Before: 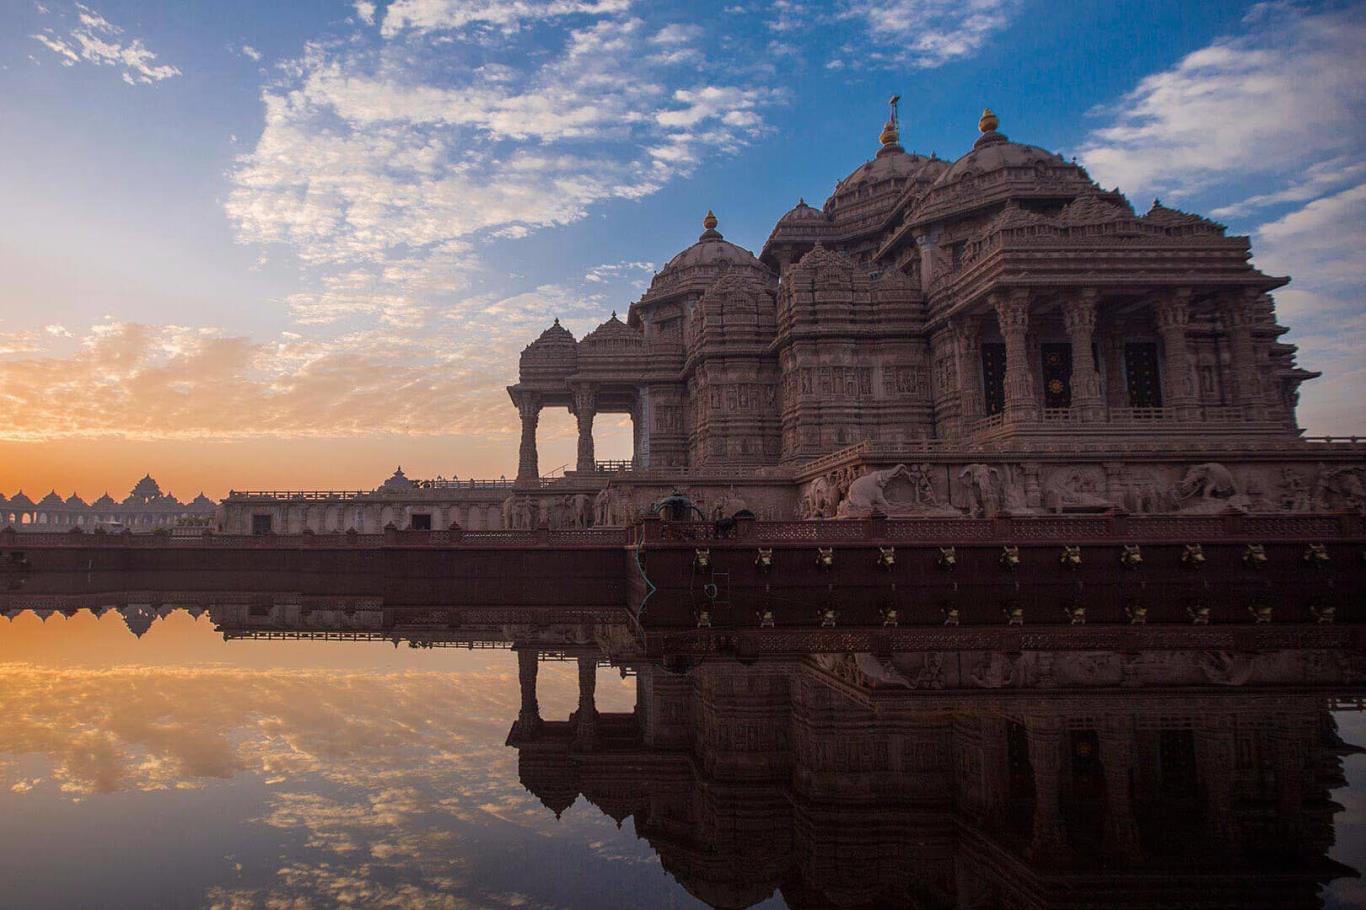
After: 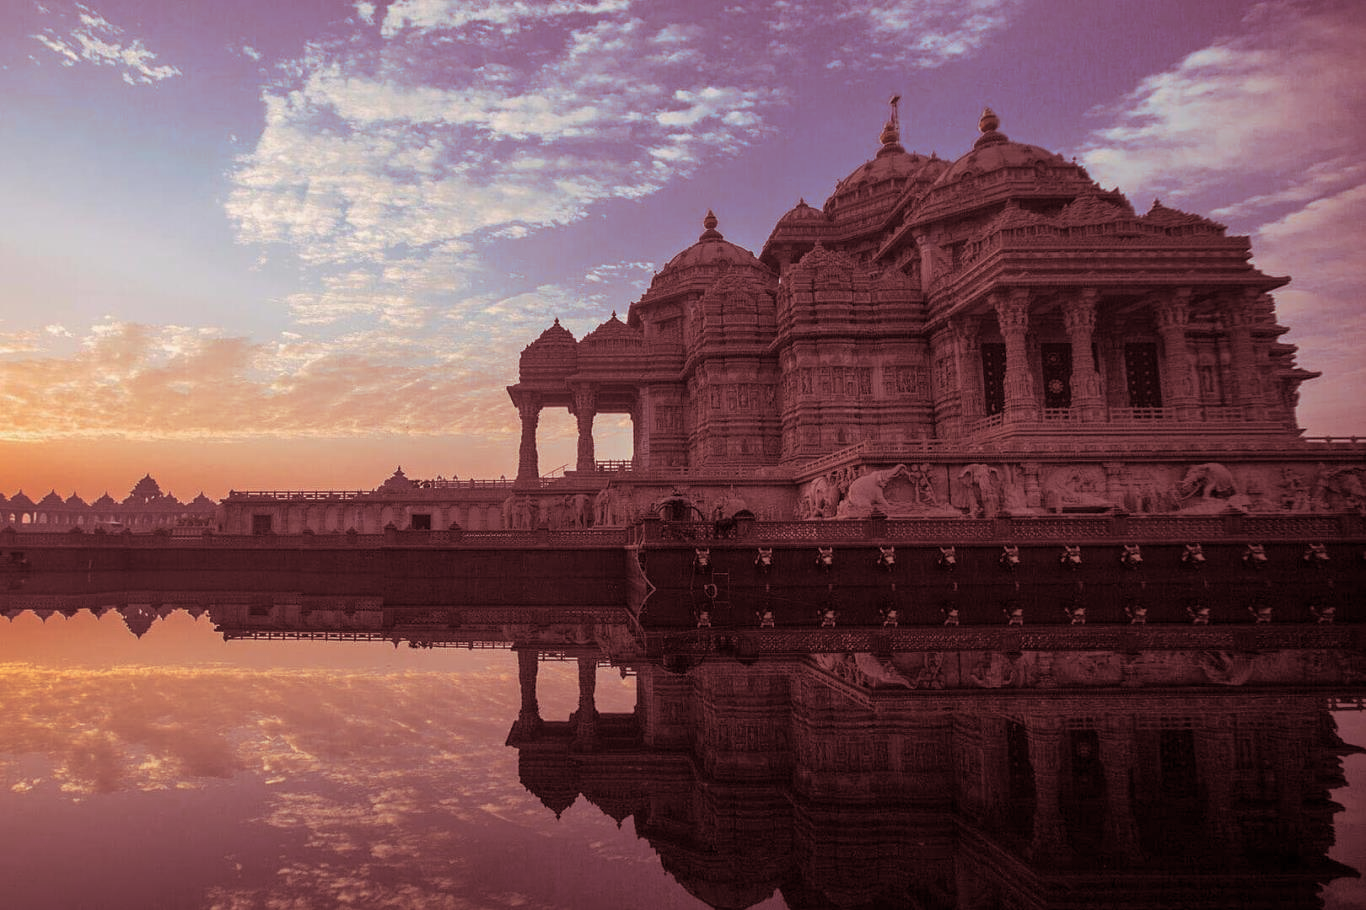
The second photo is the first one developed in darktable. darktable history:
split-toning: highlights › saturation 0, balance -61.83
exposure: exposure -0.048 EV, compensate highlight preservation false
shadows and highlights: shadows 43.06, highlights 6.94
